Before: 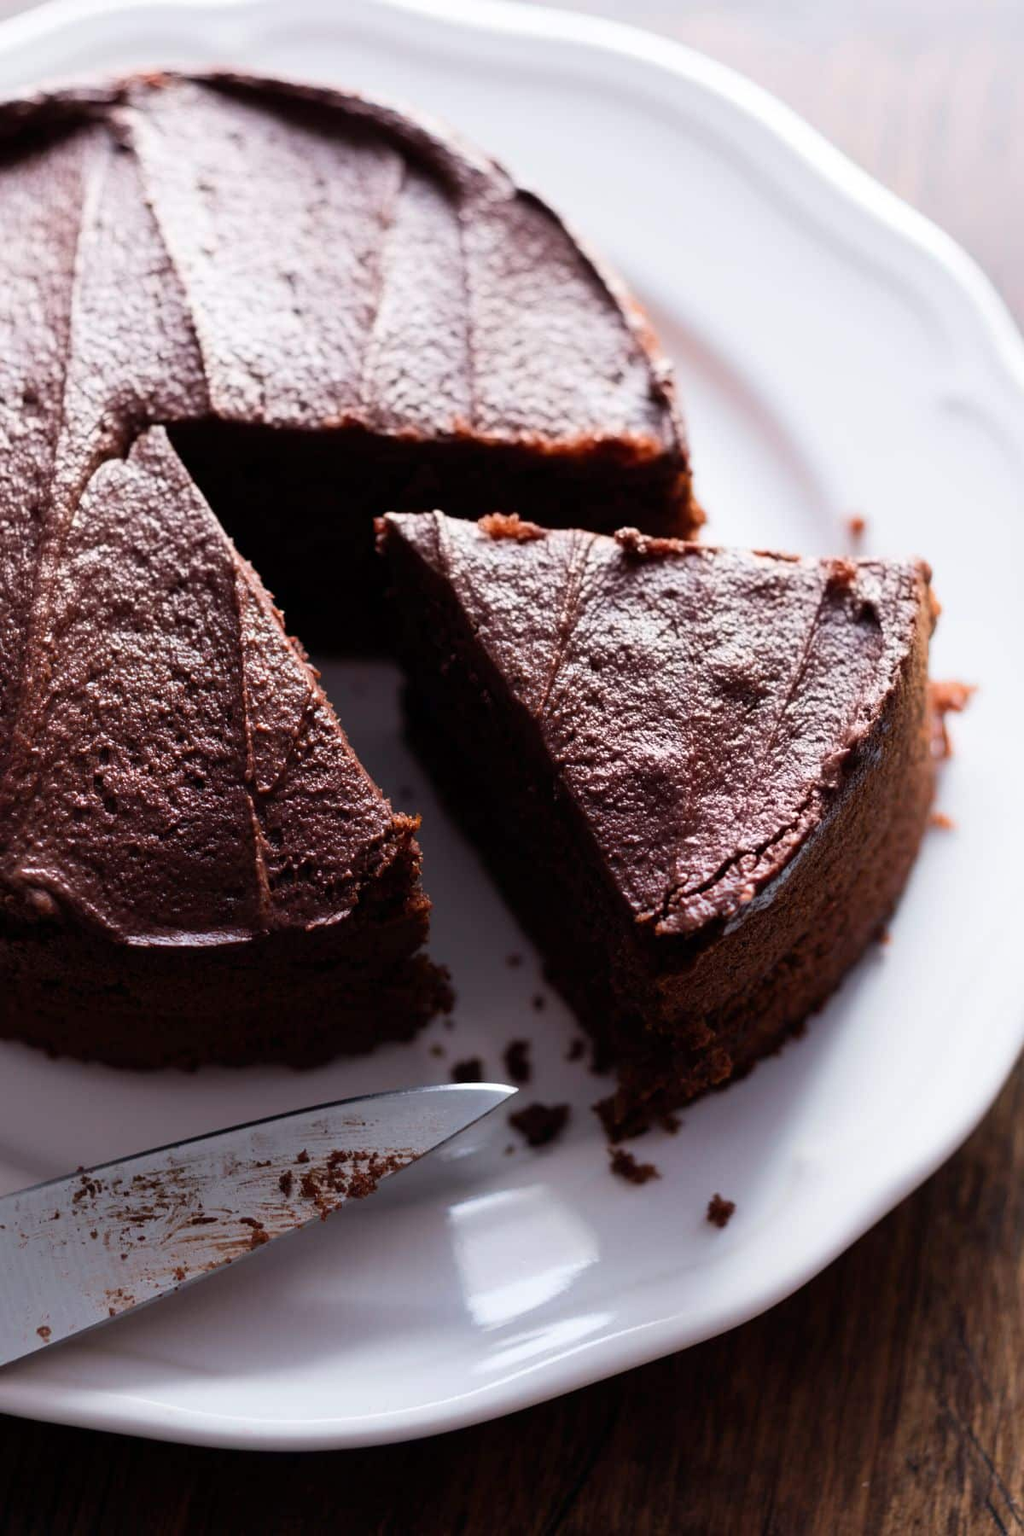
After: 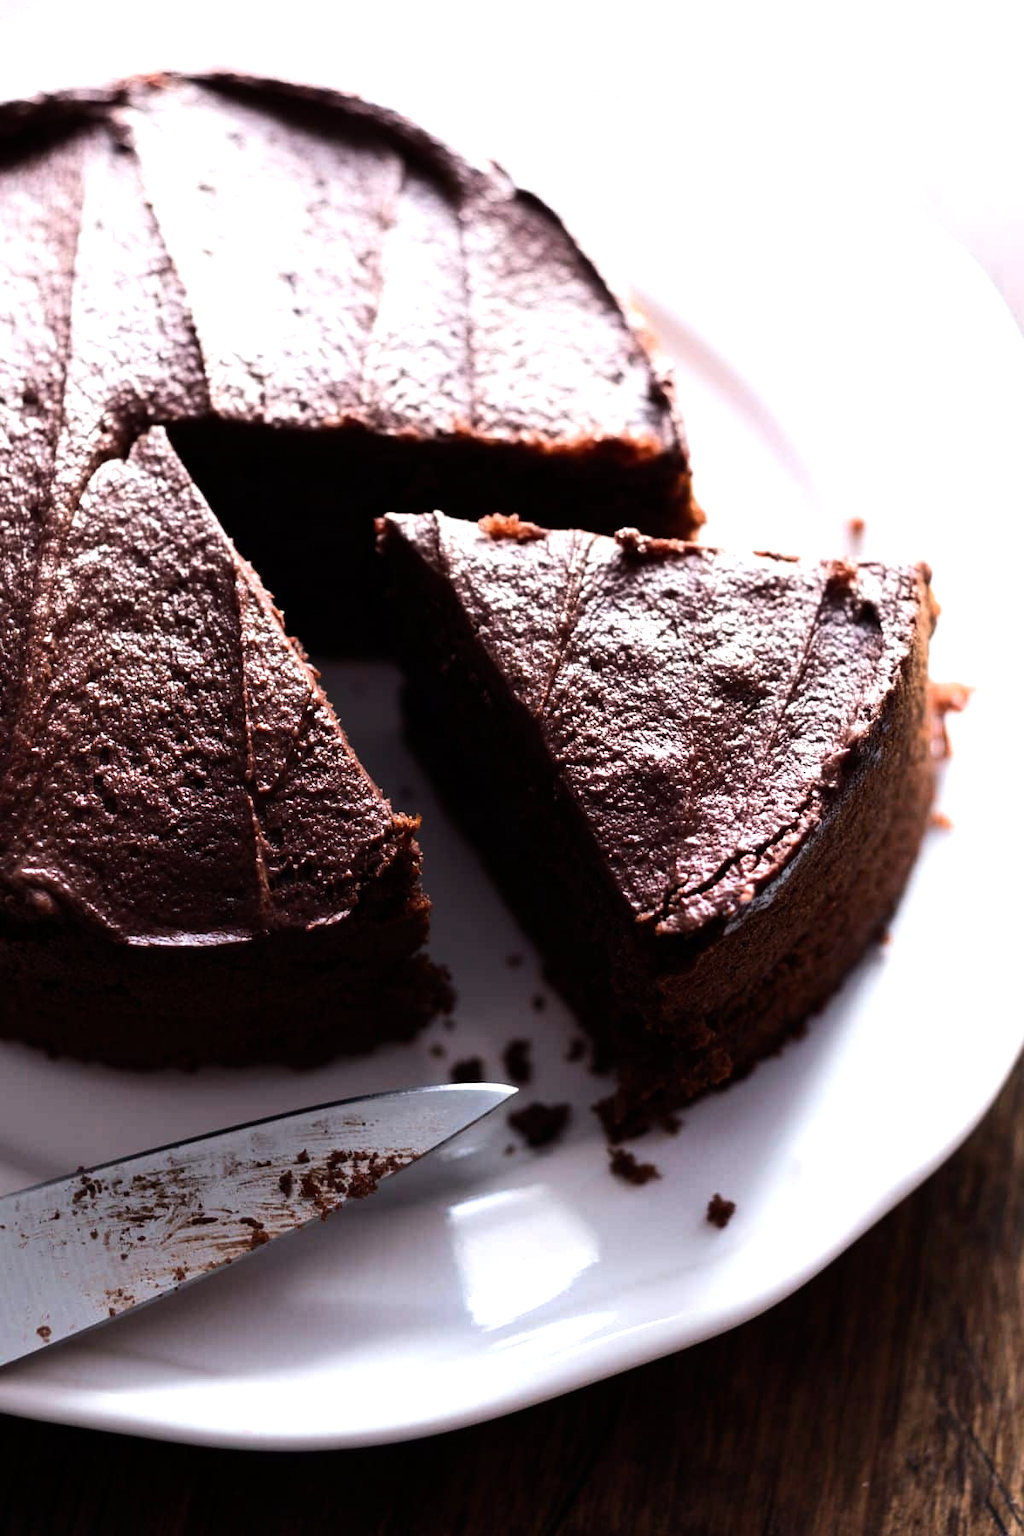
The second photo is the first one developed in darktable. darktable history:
tone equalizer: -8 EV -0.728 EV, -7 EV -0.696 EV, -6 EV -0.639 EV, -5 EV -0.397 EV, -3 EV 0.389 EV, -2 EV 0.6 EV, -1 EV 0.699 EV, +0 EV 0.767 EV, edges refinement/feathering 500, mask exposure compensation -1.57 EV, preserve details no
